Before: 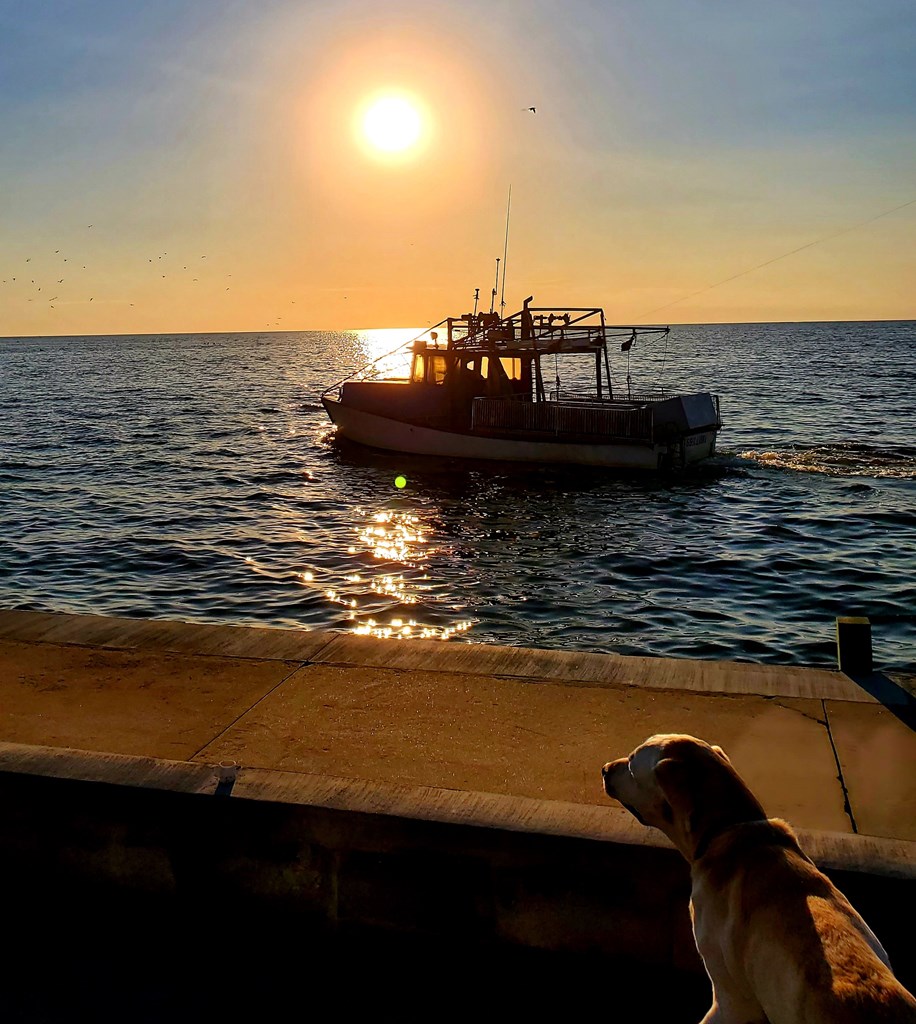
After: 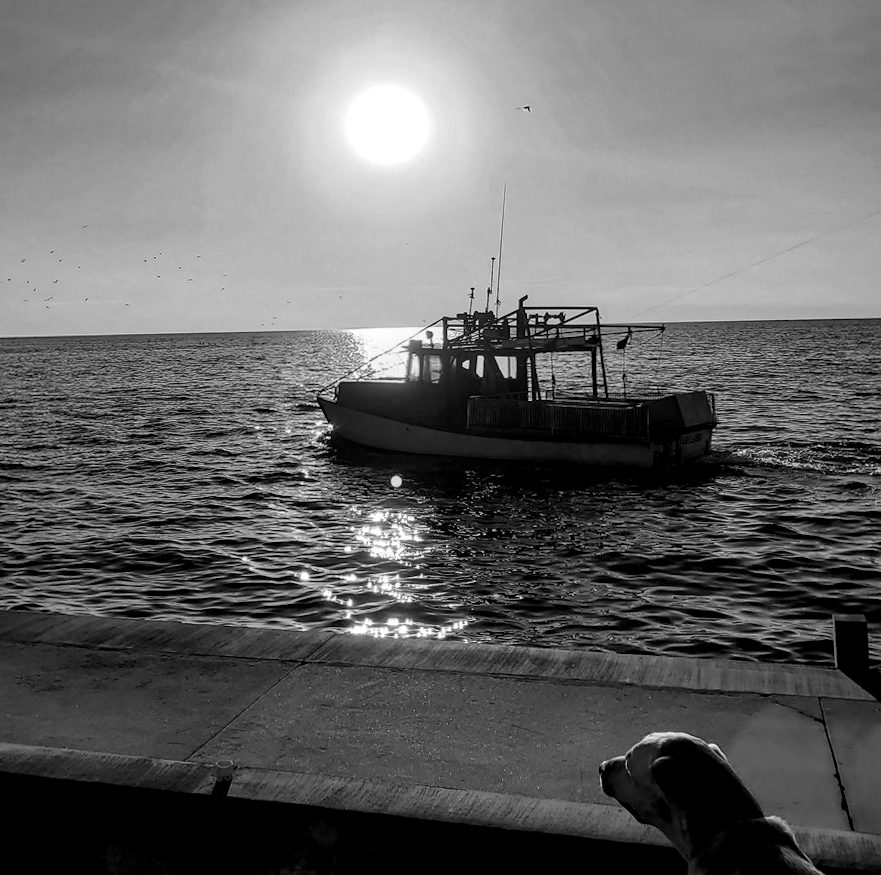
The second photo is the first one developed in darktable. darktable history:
monochrome: a 32, b 64, size 2.3
local contrast: on, module defaults
contrast brightness saturation: brightness -0.02, saturation 0.35
crop and rotate: angle 0.2°, left 0.275%, right 3.127%, bottom 14.18%
color correction: highlights a* -0.482, highlights b* 40, shadows a* 9.8, shadows b* -0.161
